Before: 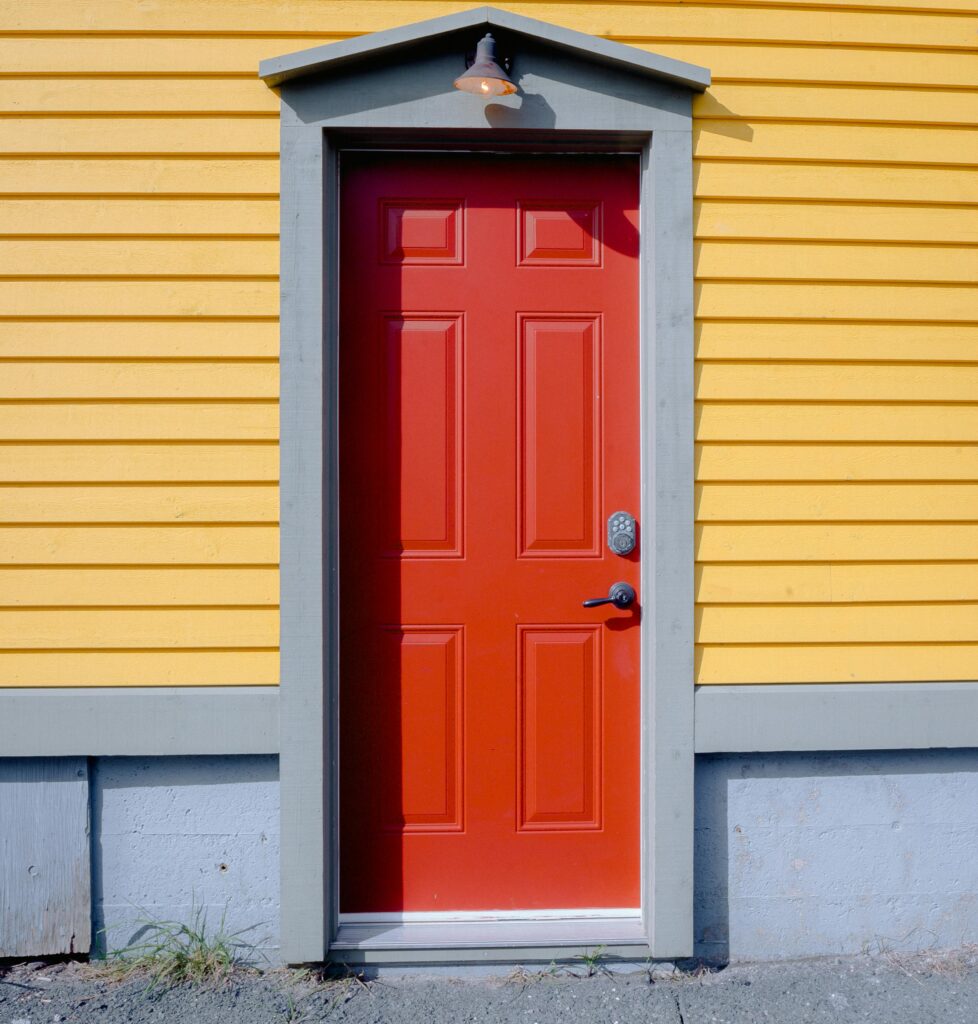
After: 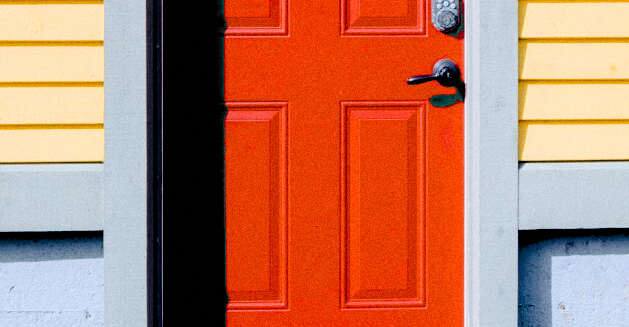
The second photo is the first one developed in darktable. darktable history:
crop: left 18.091%, top 51.13%, right 17.525%, bottom 16.85%
filmic rgb: black relative exposure -4 EV, white relative exposure 3 EV, hardness 3.02, contrast 1.4
grain: coarseness 0.09 ISO
exposure: black level correction 0.04, exposure 0.5 EV, compensate highlight preservation false
